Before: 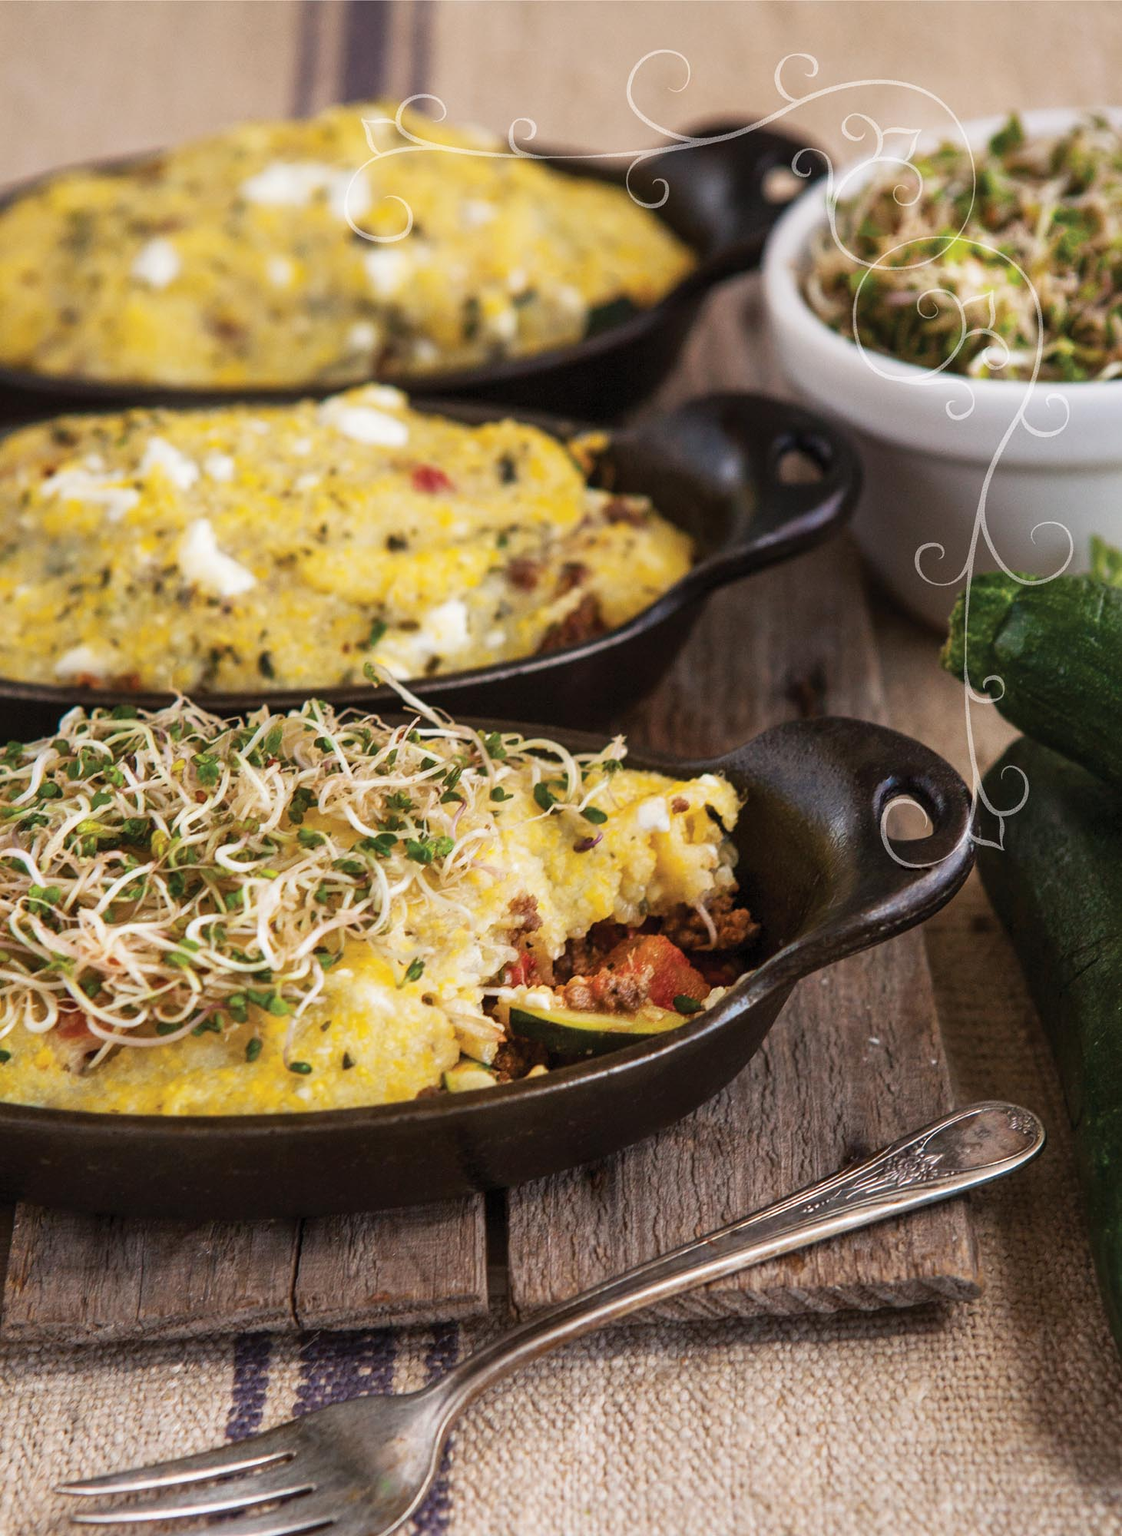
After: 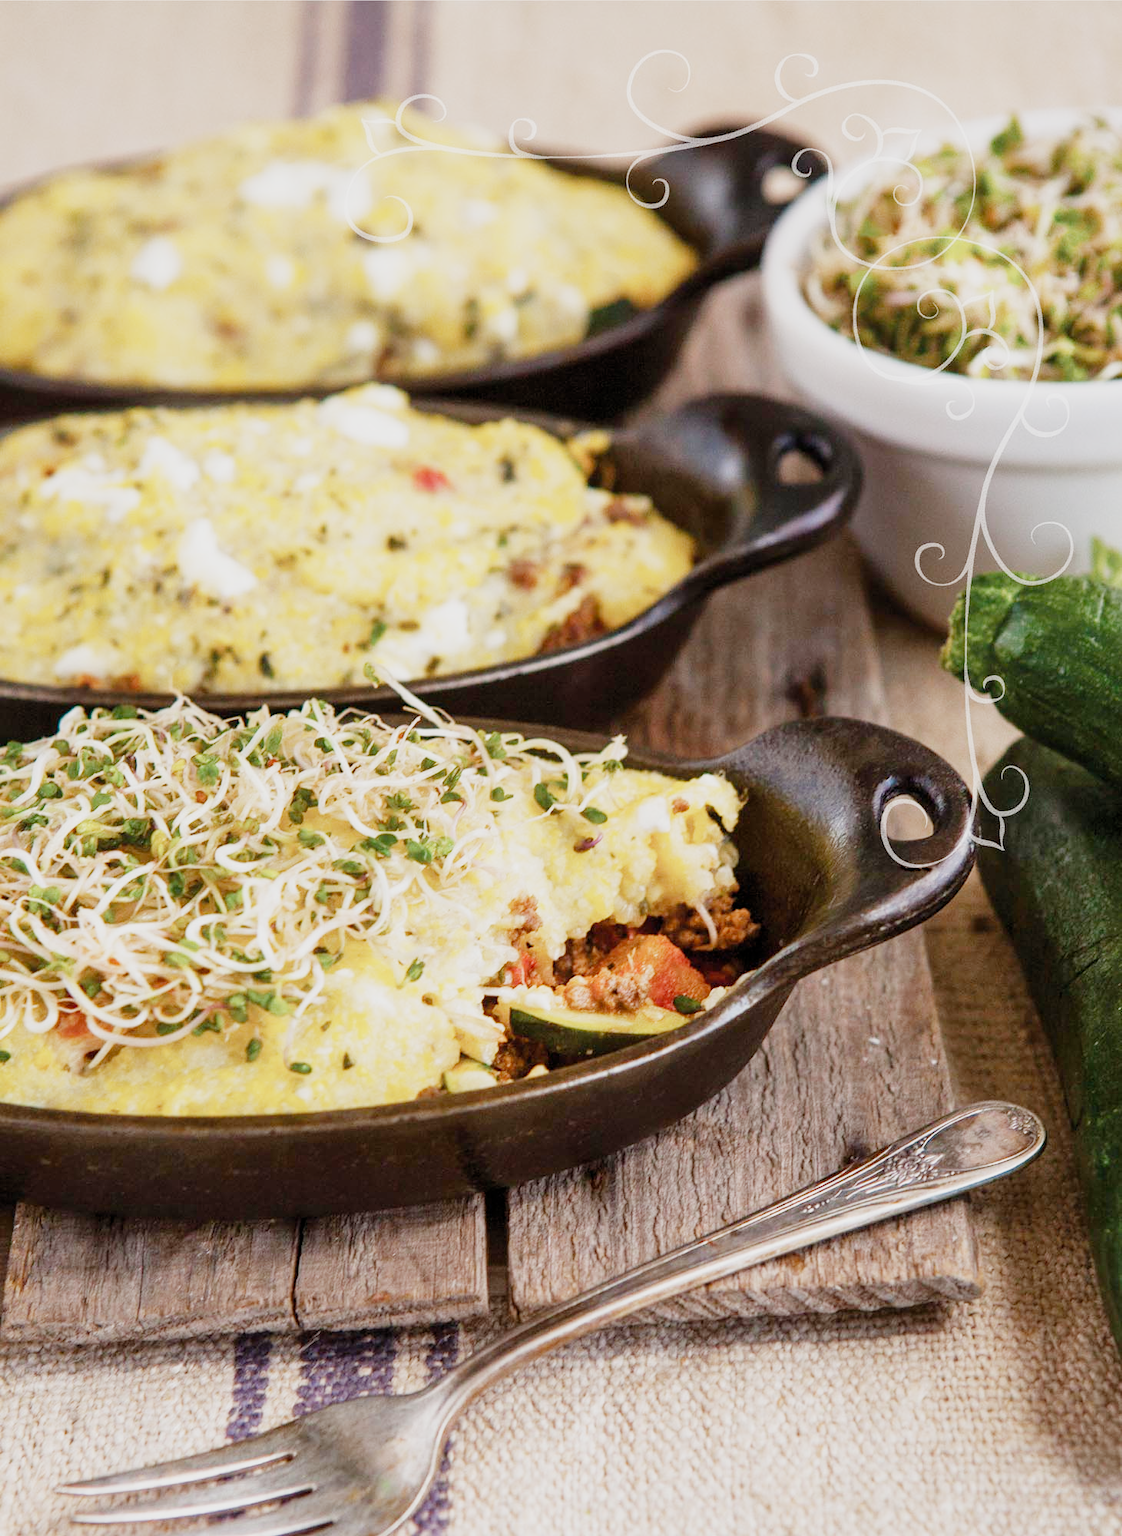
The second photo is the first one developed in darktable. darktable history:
exposure: black level correction 0, exposure 1.44 EV, compensate highlight preservation false
filmic rgb: middle gray luminance 29.93%, black relative exposure -8.99 EV, white relative exposure 6.99 EV, target black luminance 0%, hardness 2.96, latitude 1.31%, contrast 0.962, highlights saturation mix 4.52%, shadows ↔ highlights balance 12.51%, preserve chrominance no, color science v5 (2021)
